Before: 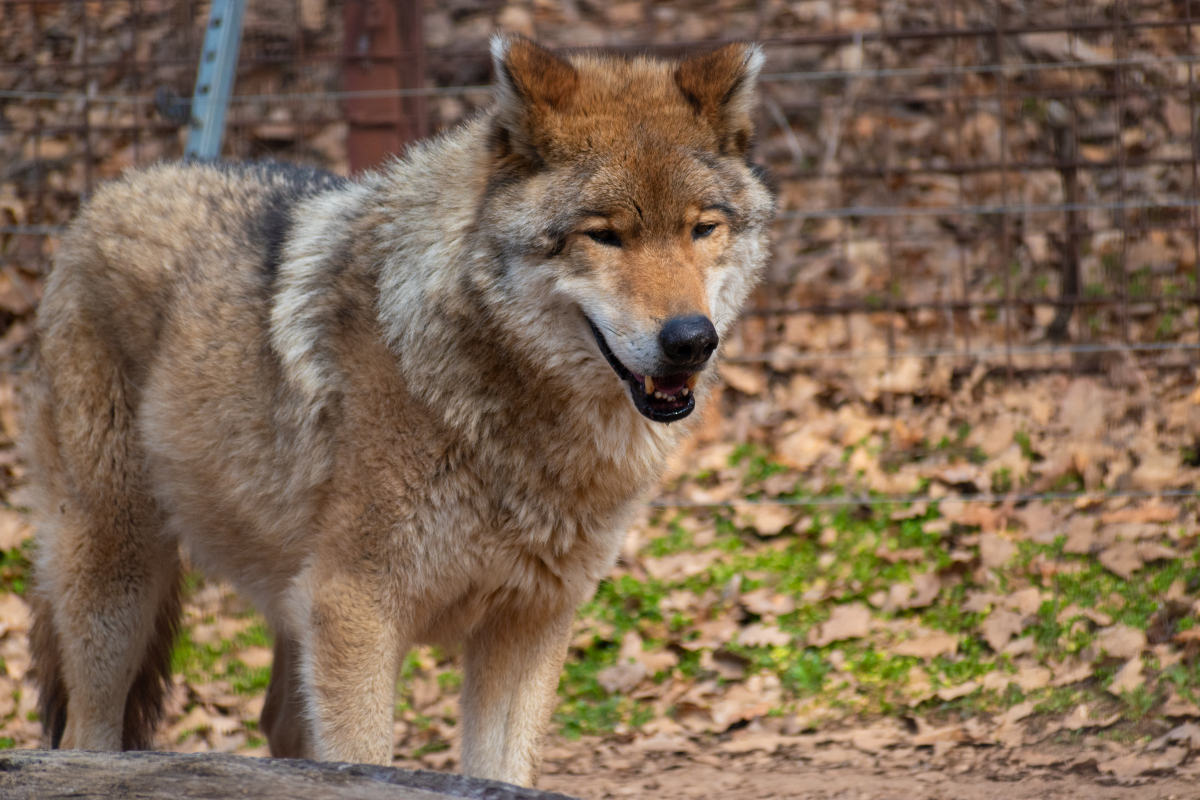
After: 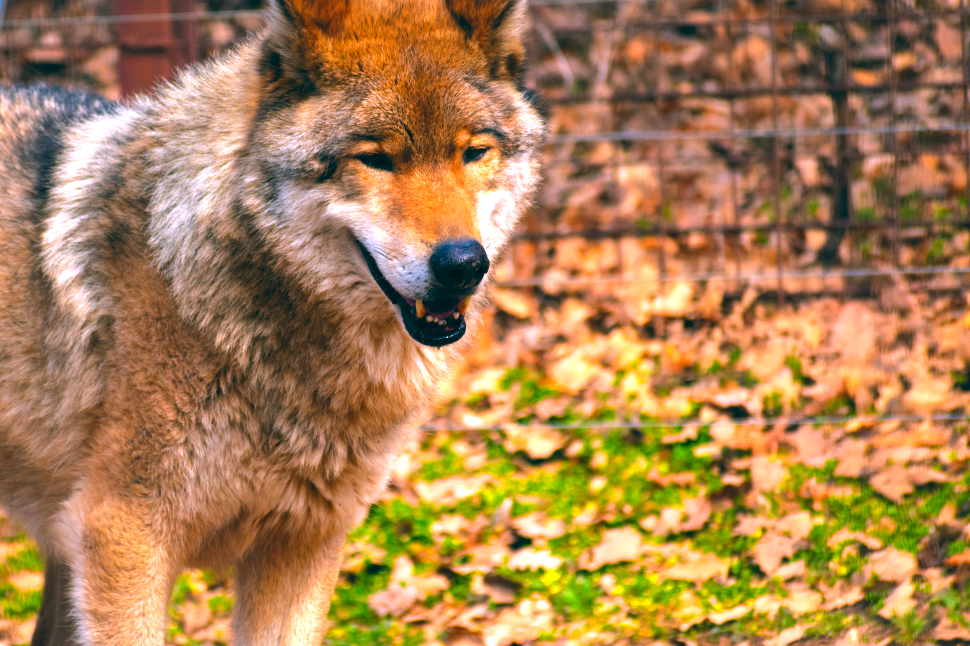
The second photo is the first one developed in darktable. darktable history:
color balance: lift [1.016, 0.983, 1, 1.017], gamma [0.78, 1.018, 1.043, 0.957], gain [0.786, 1.063, 0.937, 1.017], input saturation 118.26%, contrast 13.43%, contrast fulcrum 21.62%, output saturation 82.76%
exposure: black level correction 0, exposure 1.1 EV, compensate exposure bias true, compensate highlight preservation false
crop: left 19.159%, top 9.58%, bottom 9.58%
color balance rgb: perceptual saturation grading › global saturation 25%, perceptual brilliance grading › mid-tones 10%, perceptual brilliance grading › shadows 15%, global vibrance 20%
